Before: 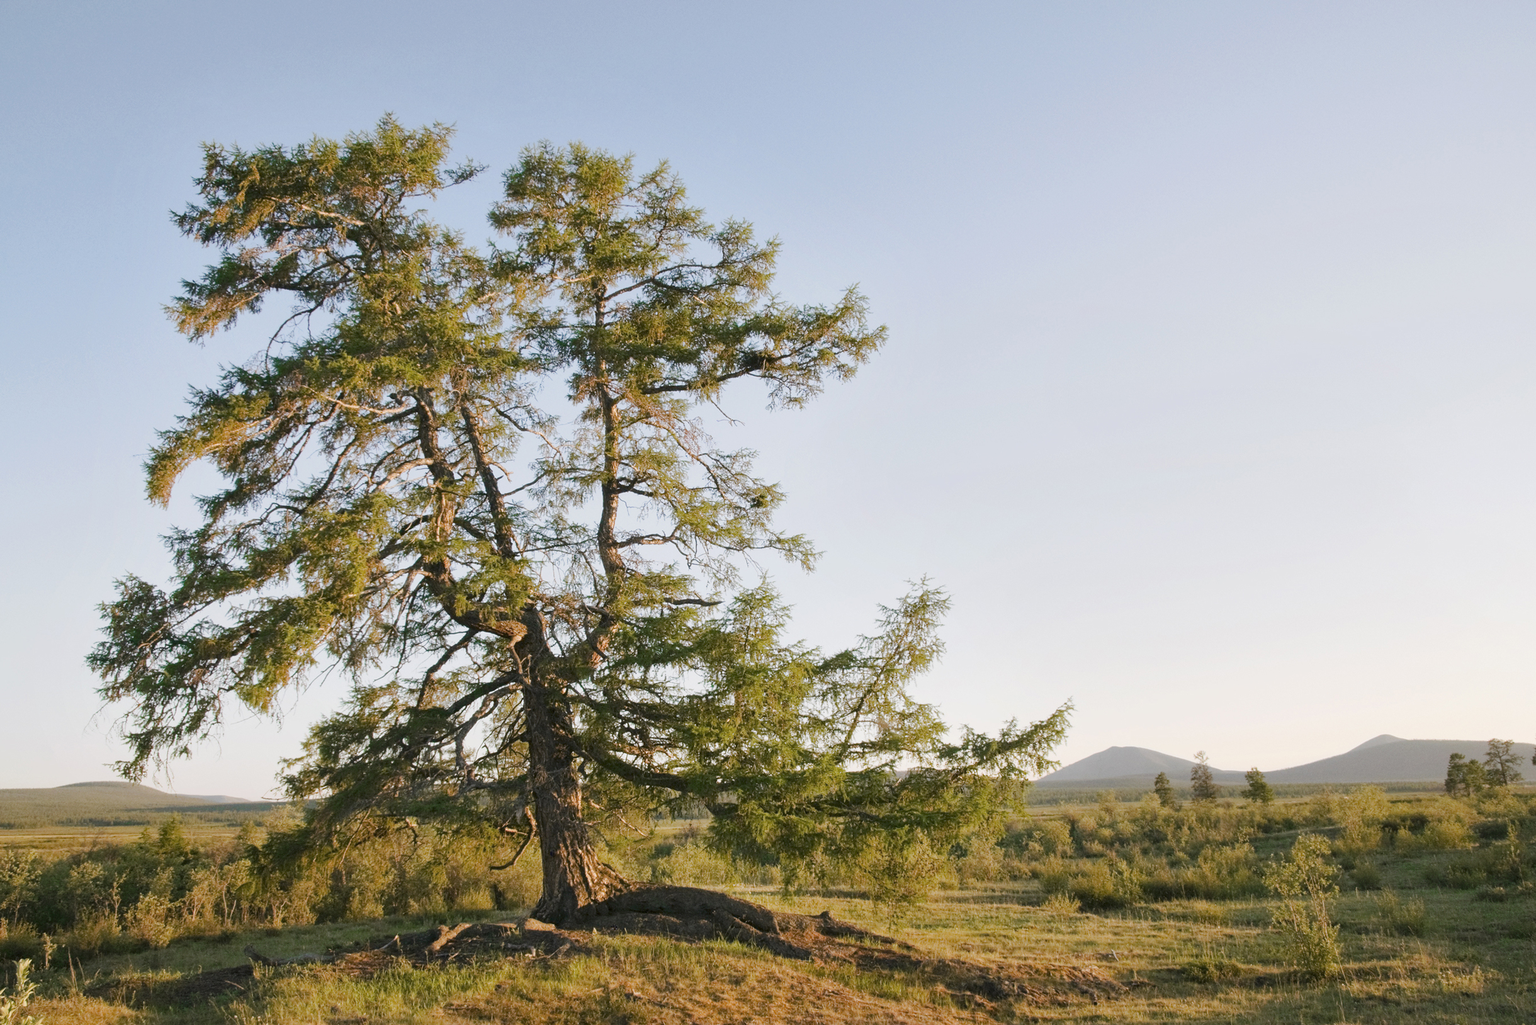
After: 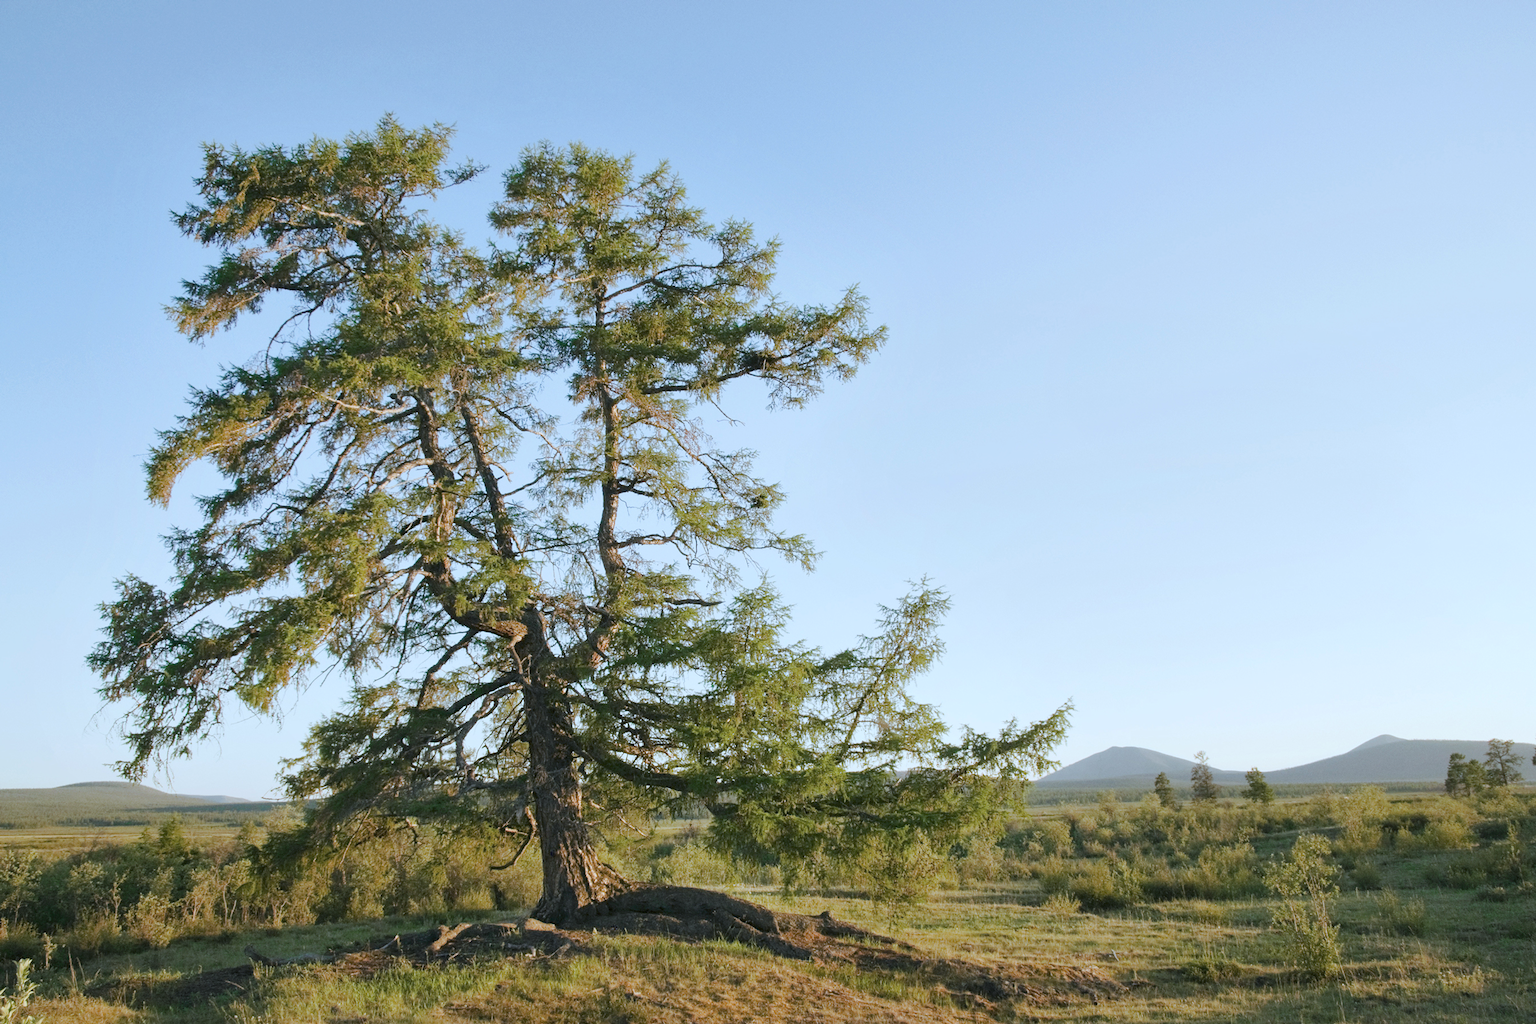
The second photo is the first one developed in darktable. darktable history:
color calibration: illuminant F (fluorescent), F source F9 (Cool White Deluxe 4150 K) – high CRI, x 0.374, y 0.373, temperature 4156.07 K
